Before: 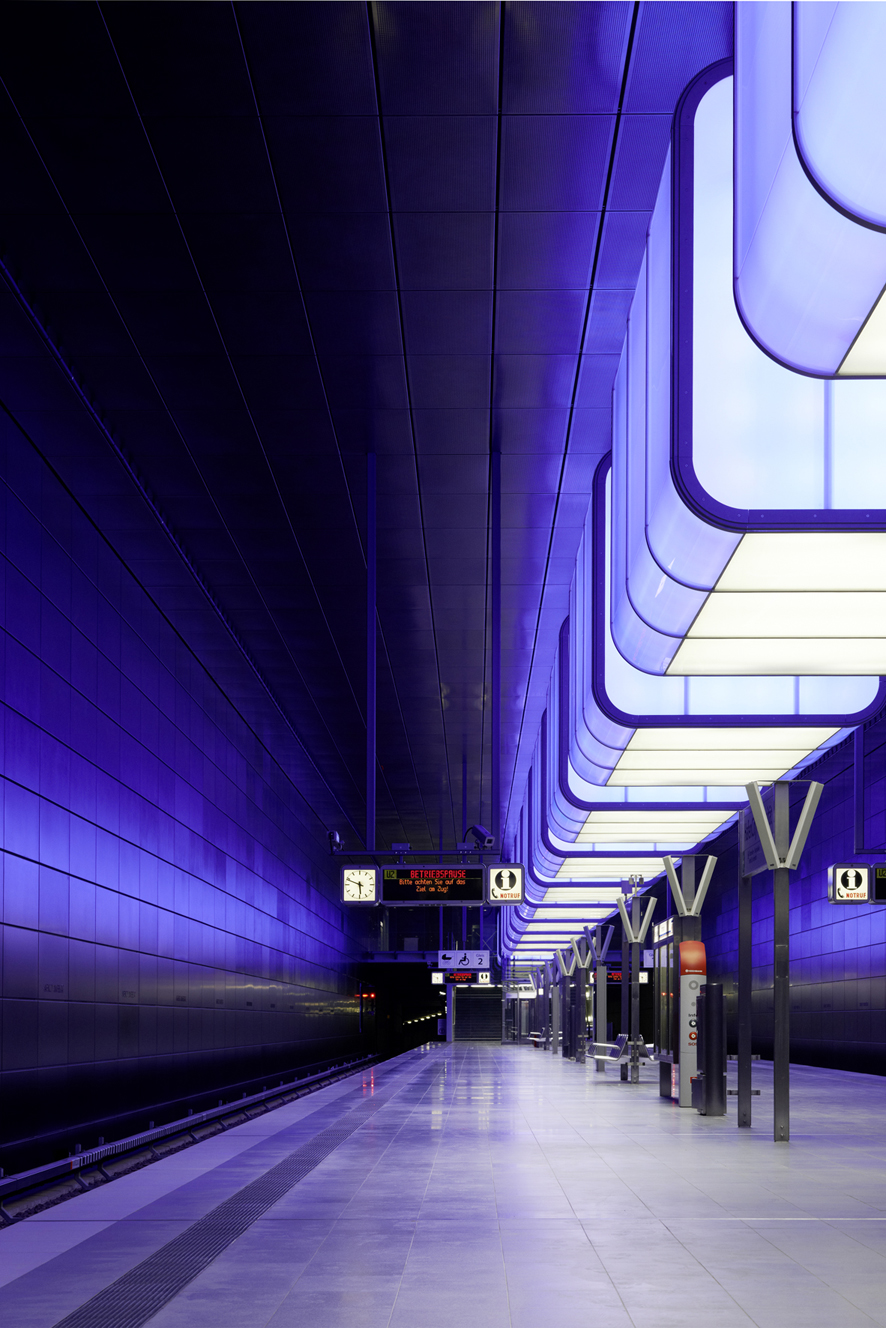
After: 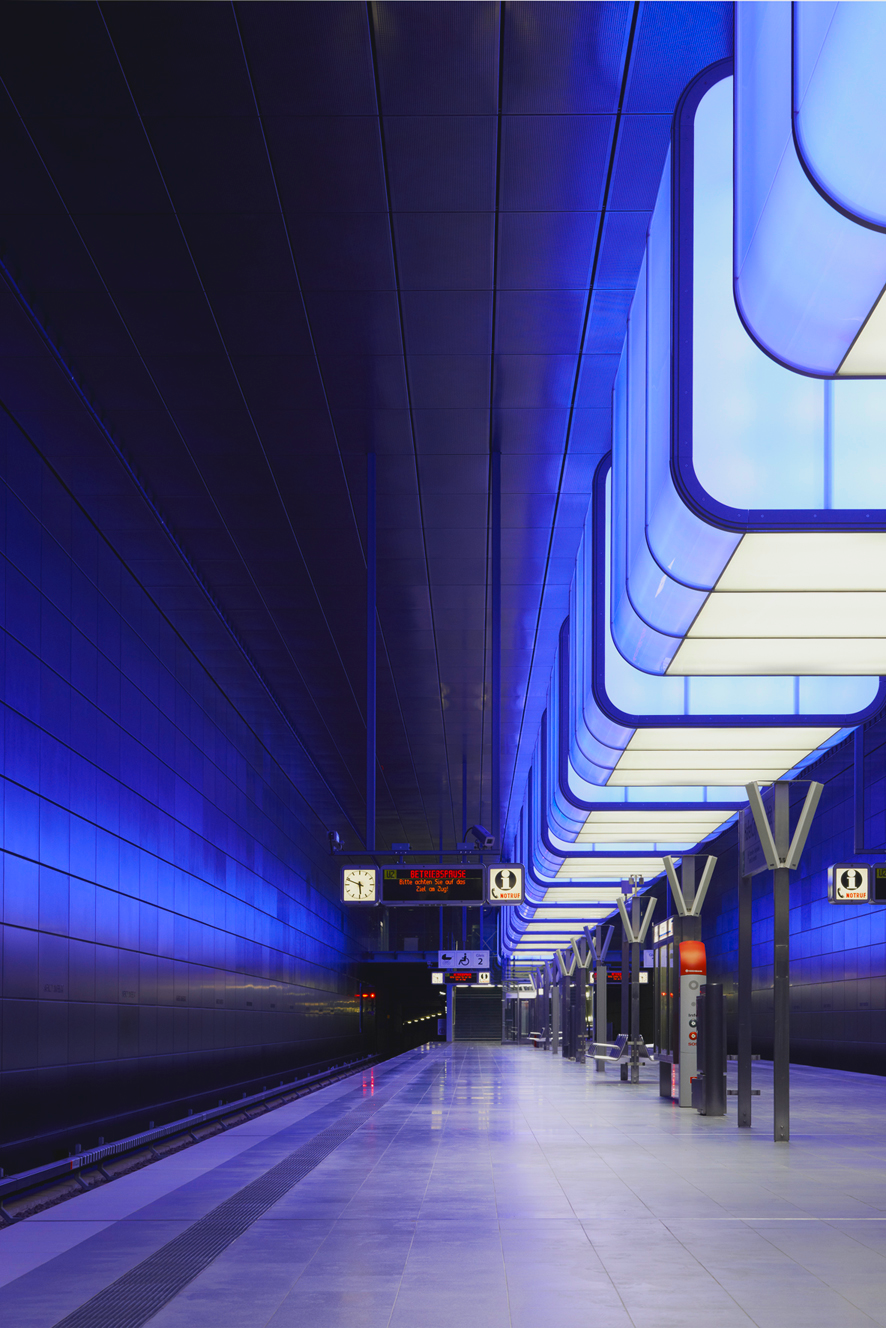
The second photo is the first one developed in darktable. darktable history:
color balance rgb: global offset › luminance 0.485%, perceptual saturation grading › global saturation 25.036%, contrast -9.485%
